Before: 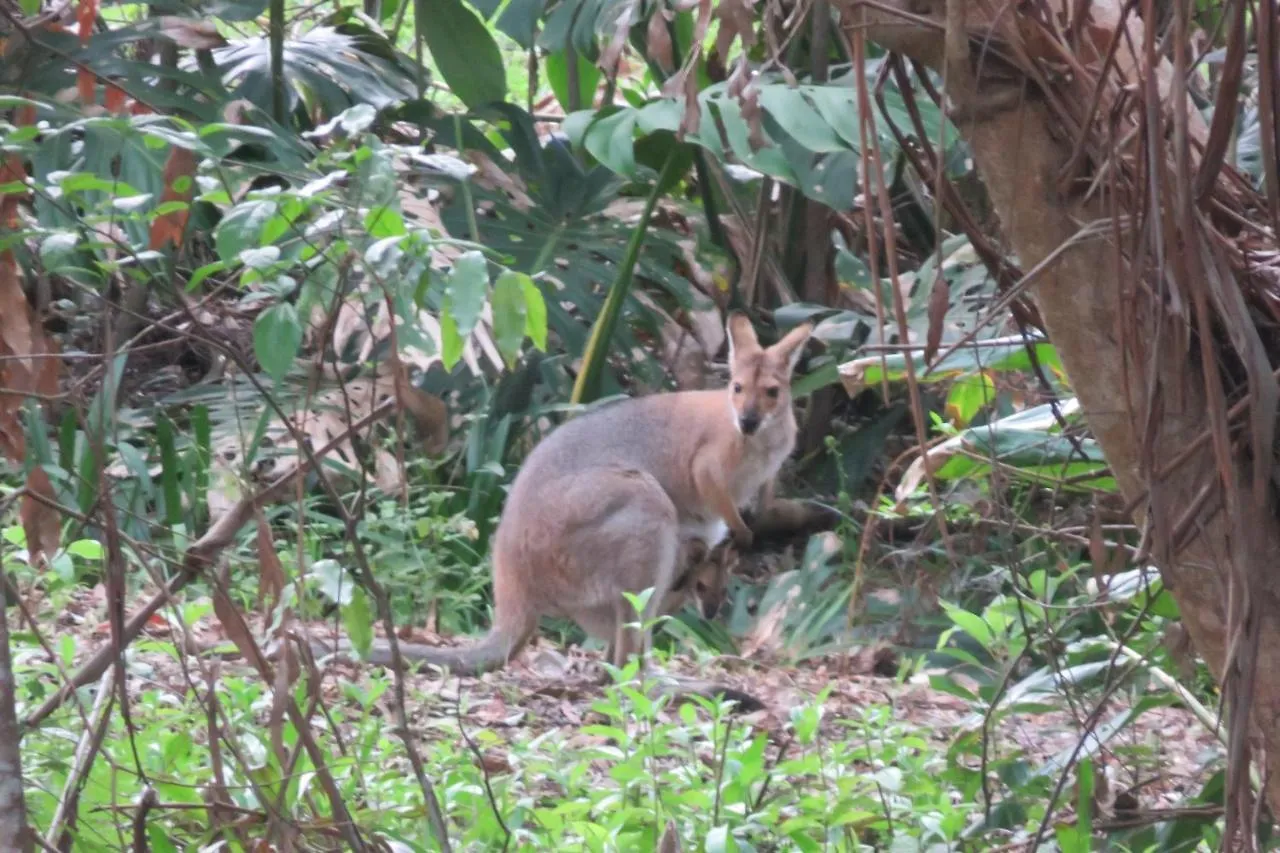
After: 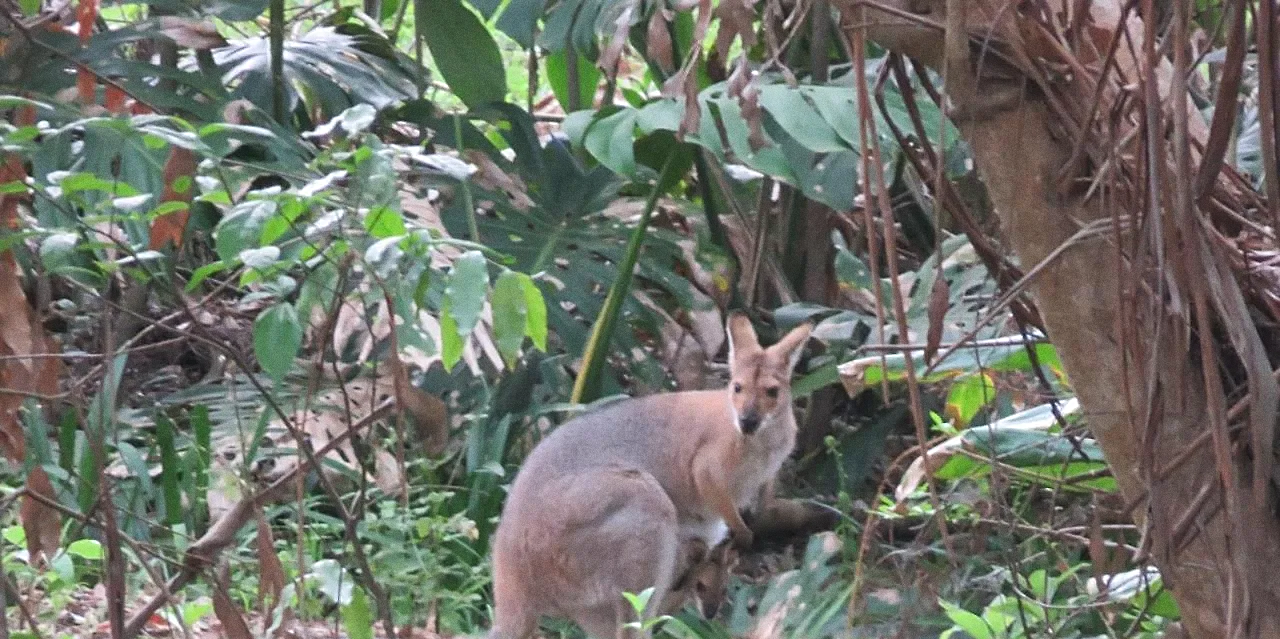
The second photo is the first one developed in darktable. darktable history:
crop: bottom 24.988%
sharpen: on, module defaults
shadows and highlights: shadows 52.42, soften with gaussian
grain: coarseness 3.21 ISO
